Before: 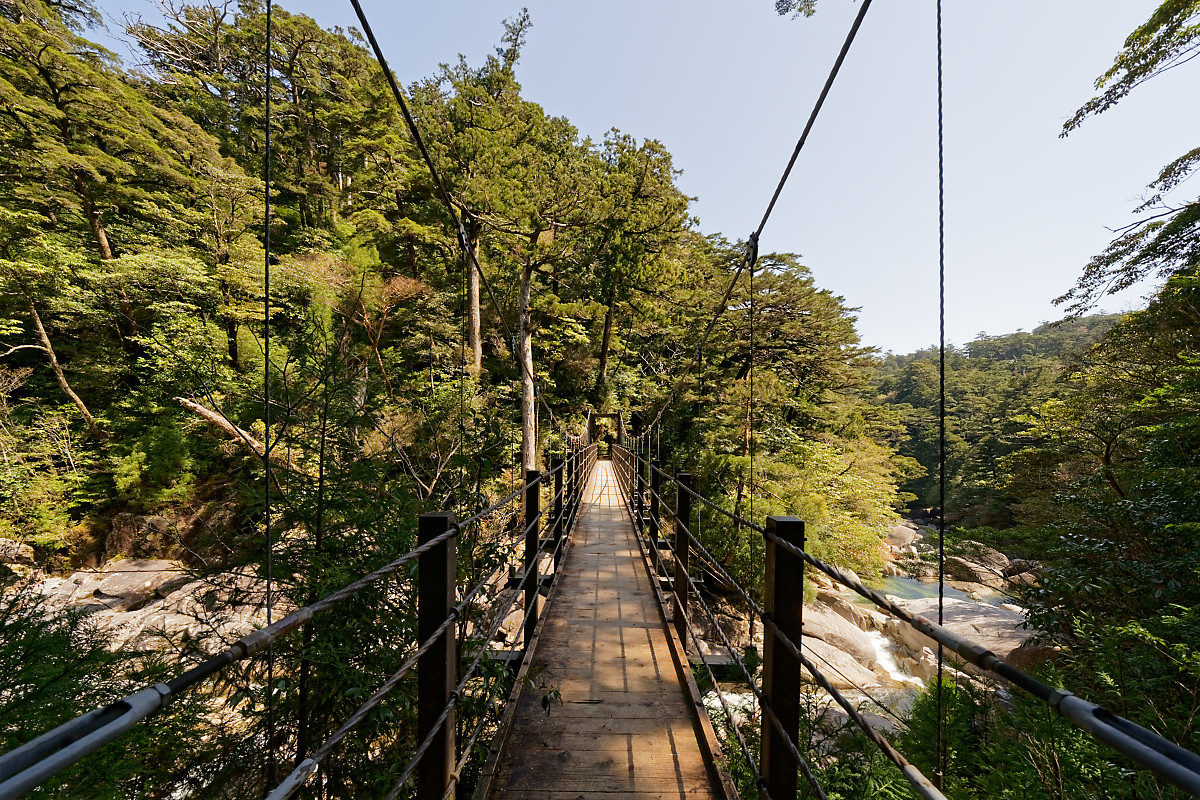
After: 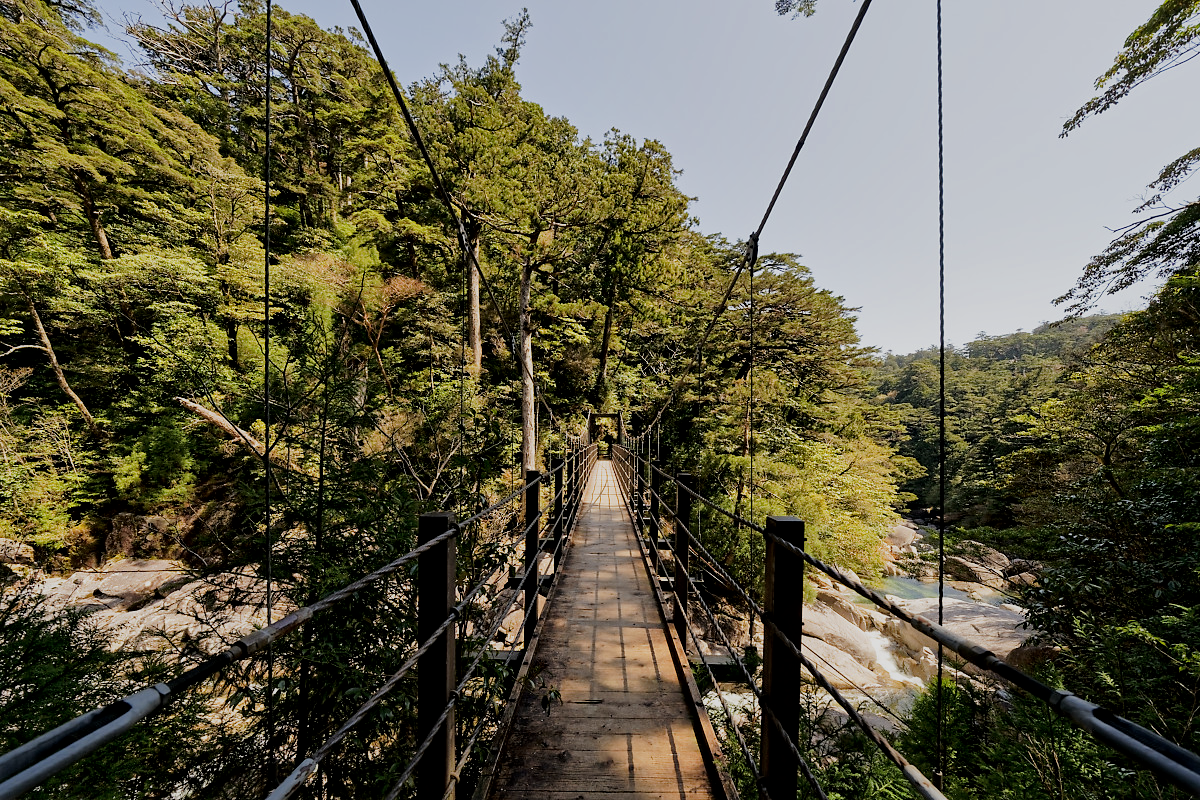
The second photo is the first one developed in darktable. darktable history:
local contrast: mode bilateral grid, contrast 19, coarseness 49, detail 140%, midtone range 0.2
filmic rgb: black relative exposure -7.65 EV, white relative exposure 4.56 EV, hardness 3.61
